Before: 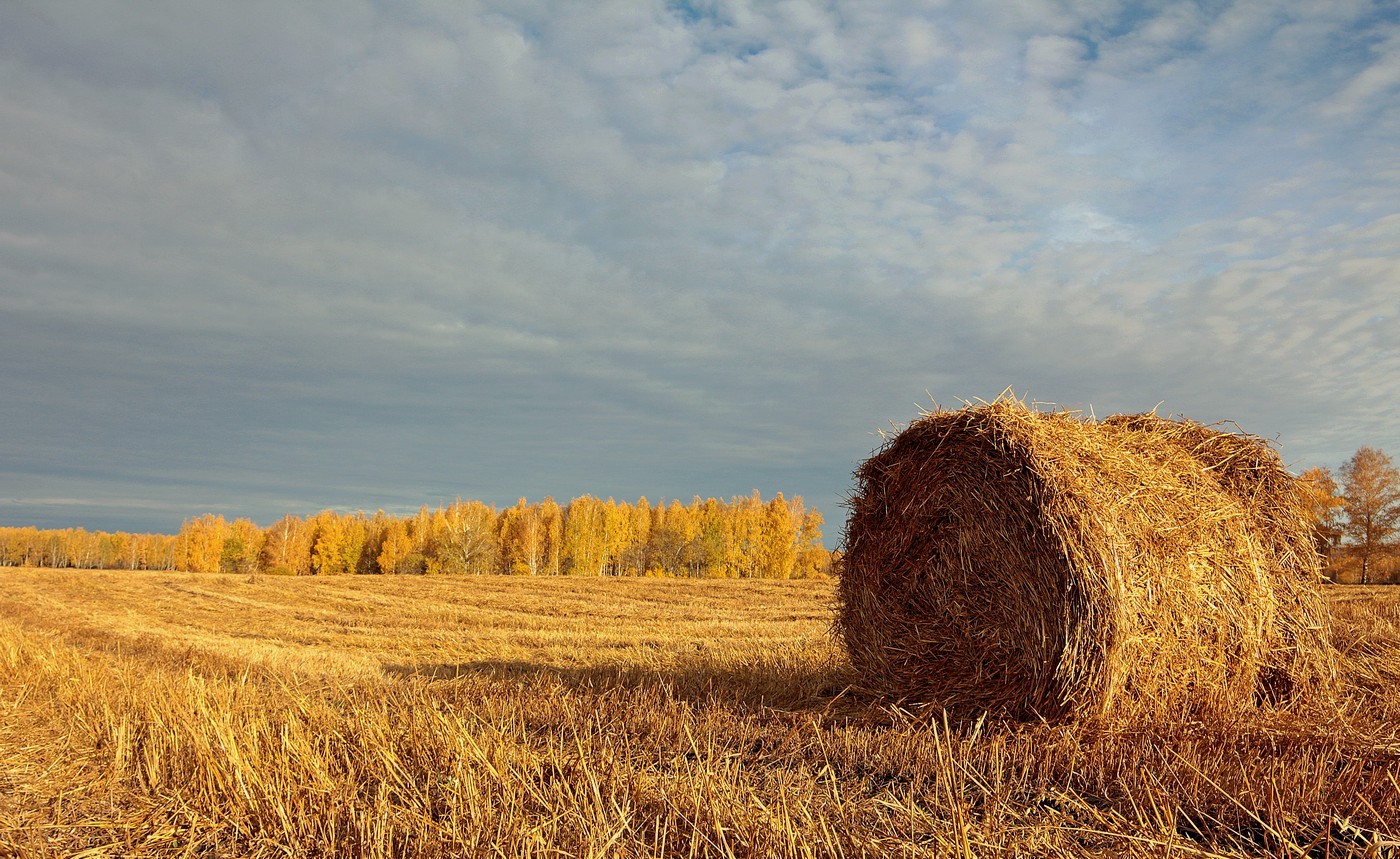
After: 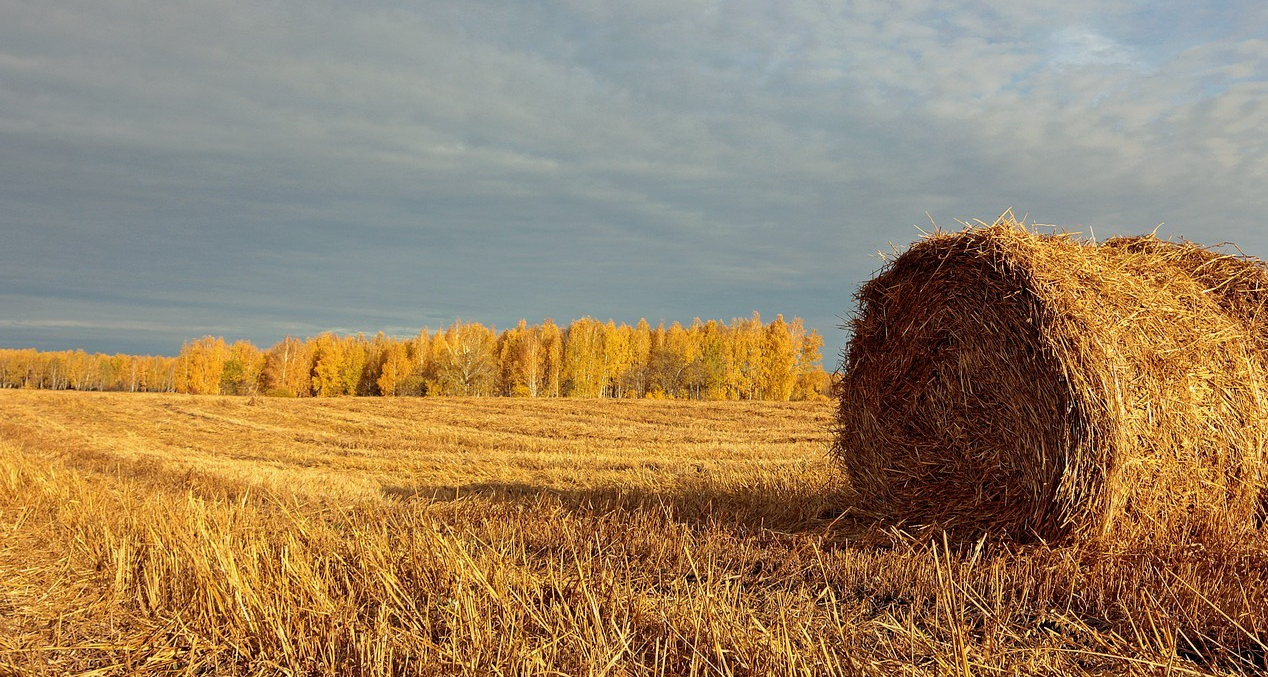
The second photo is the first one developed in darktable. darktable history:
crop: top 20.83%, right 9.415%, bottom 0.291%
